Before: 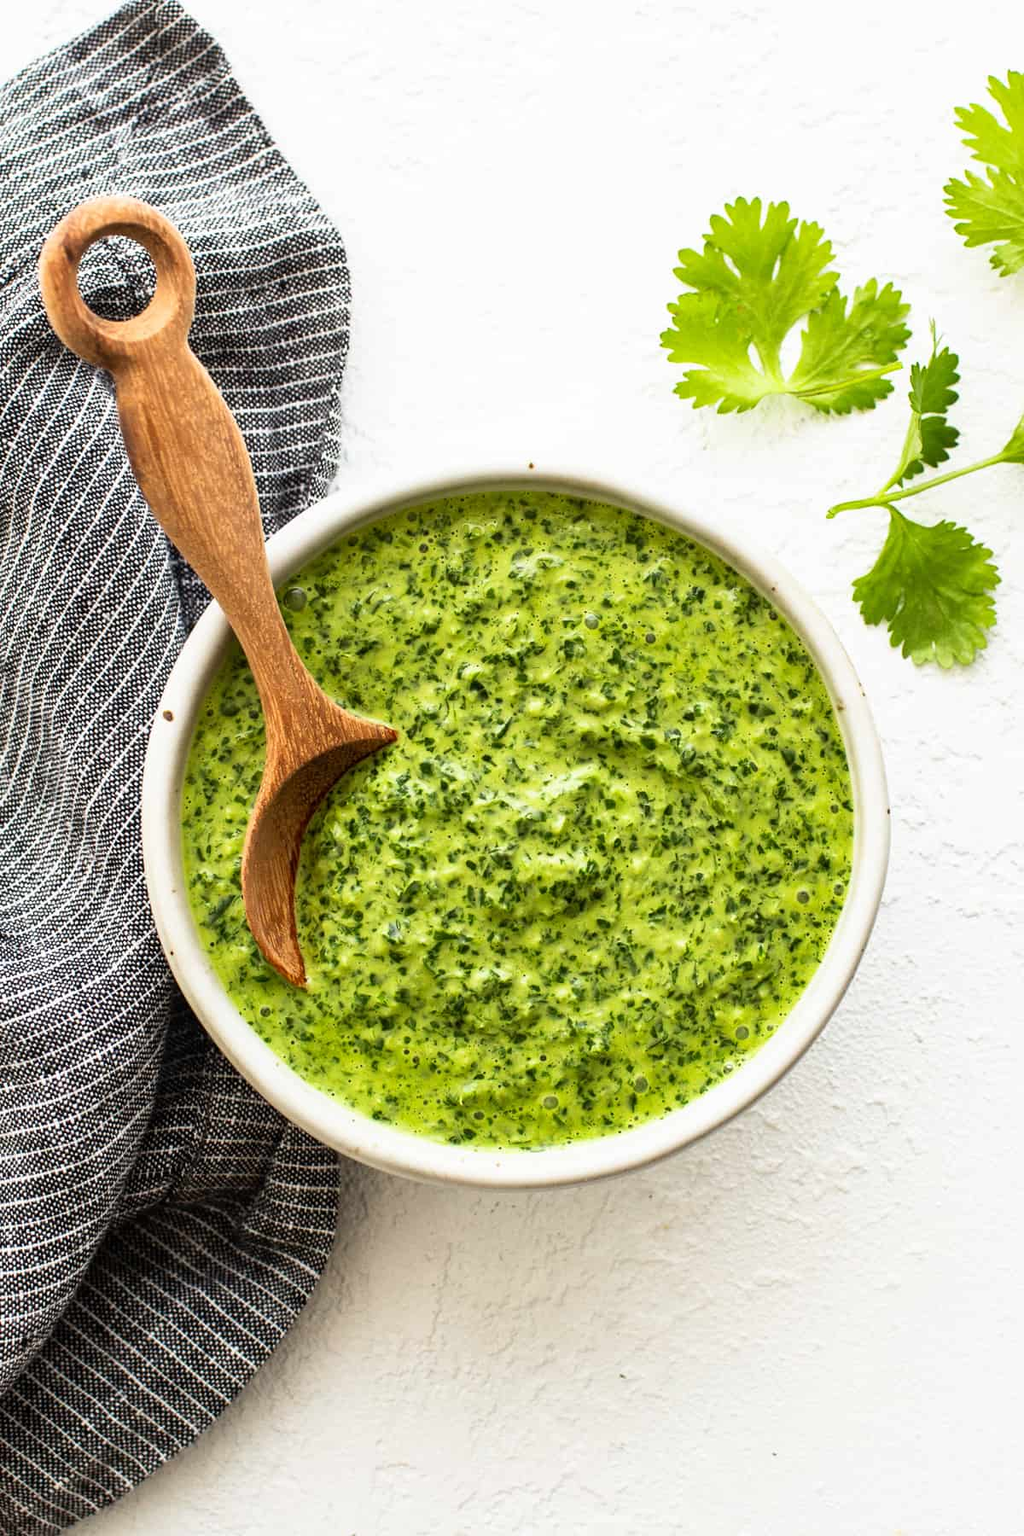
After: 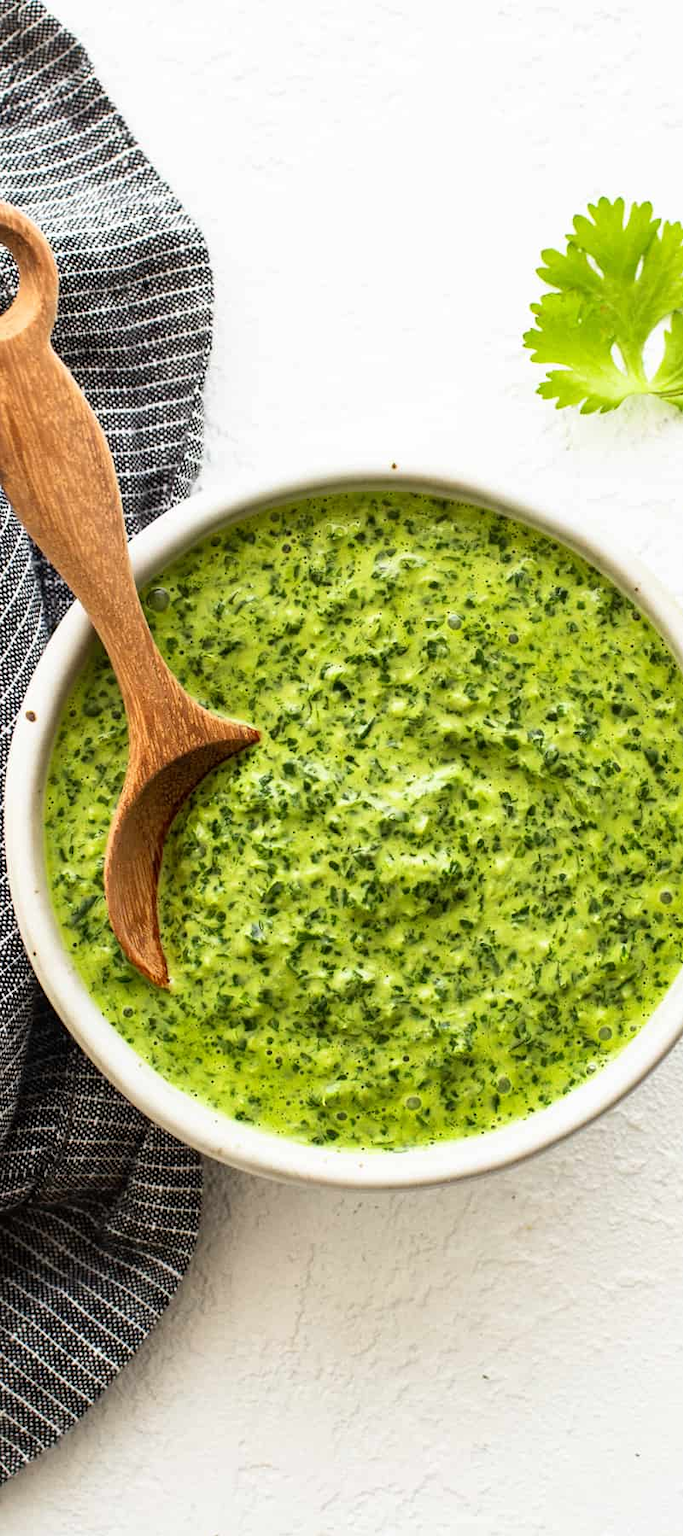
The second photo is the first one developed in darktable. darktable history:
crop and rotate: left 13.442%, right 19.878%
